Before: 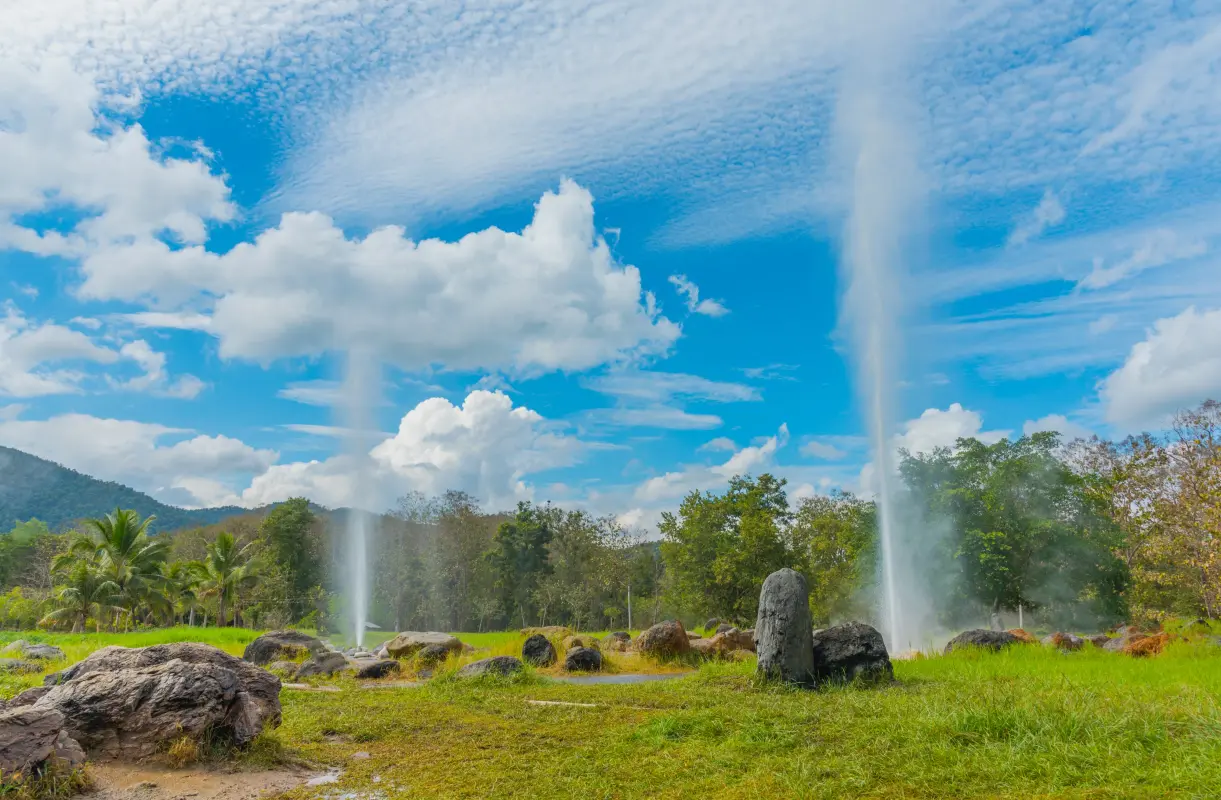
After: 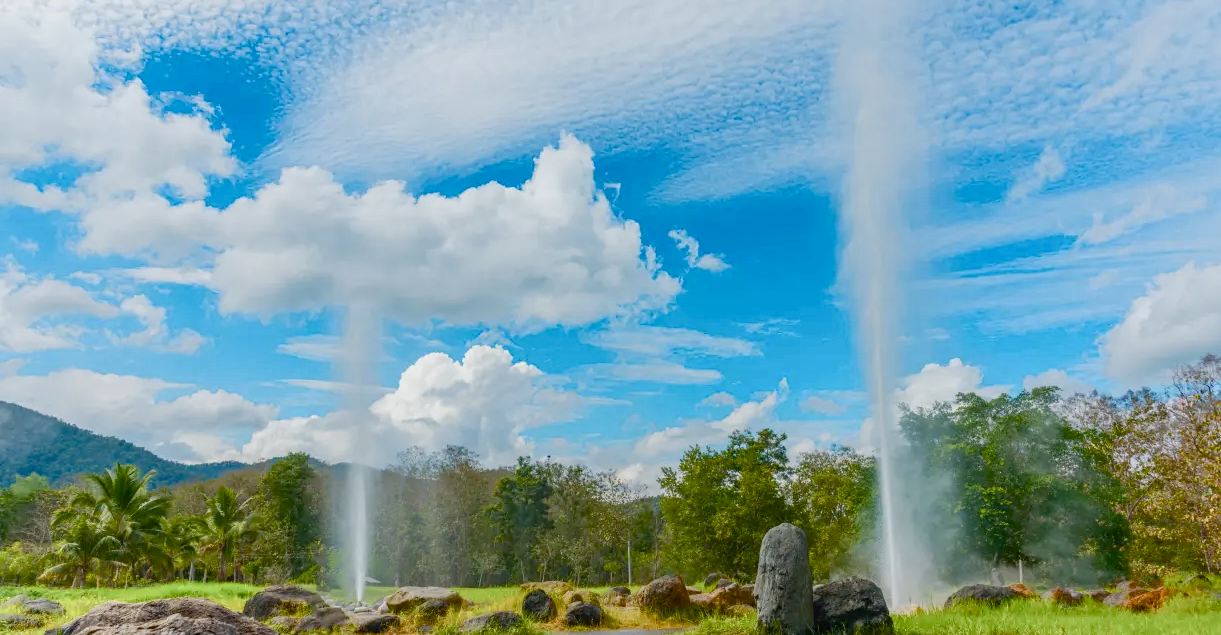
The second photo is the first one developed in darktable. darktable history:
color balance rgb: perceptual saturation grading › global saturation 20%, perceptual saturation grading › highlights -50.262%, perceptual saturation grading › shadows 30.874%, global vibrance 16.473%, saturation formula JzAzBz (2021)
crop and rotate: top 5.659%, bottom 14.865%
